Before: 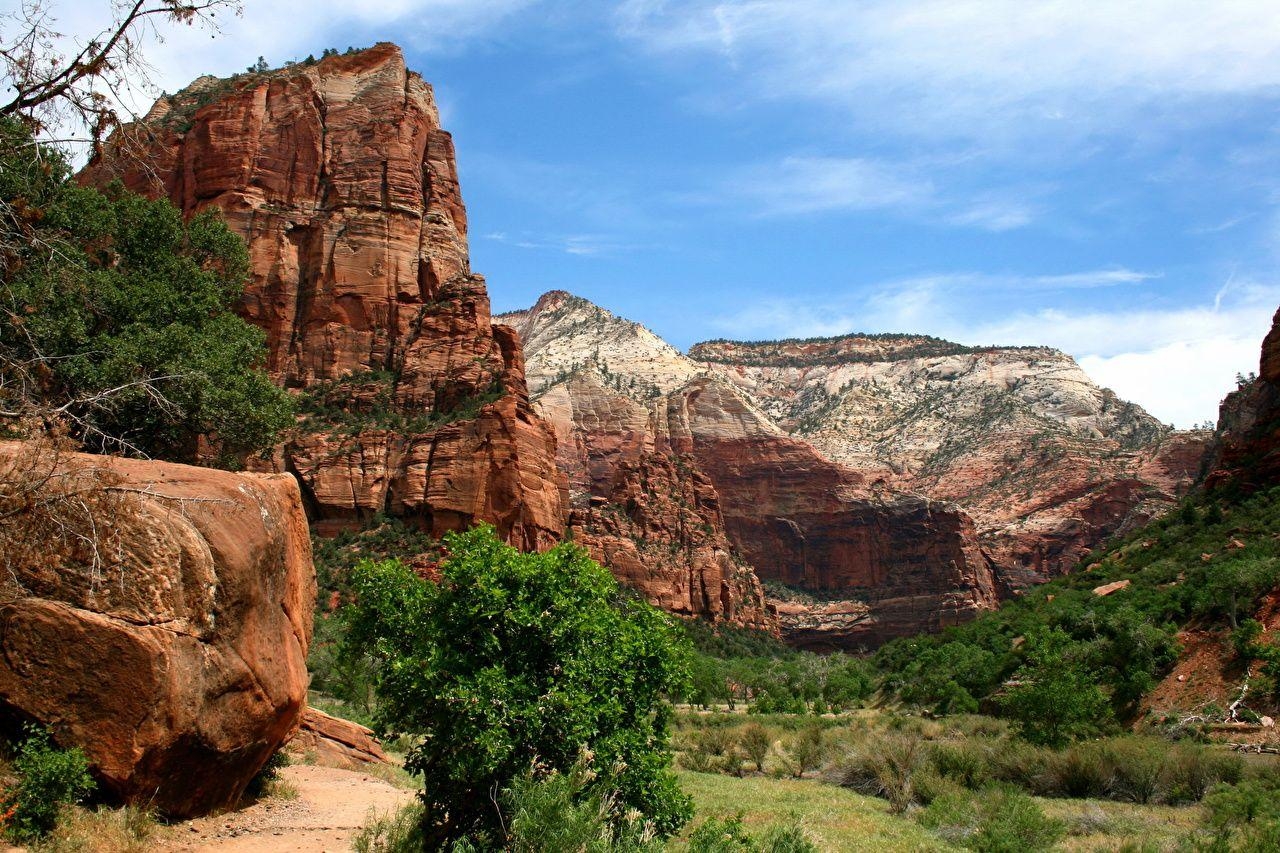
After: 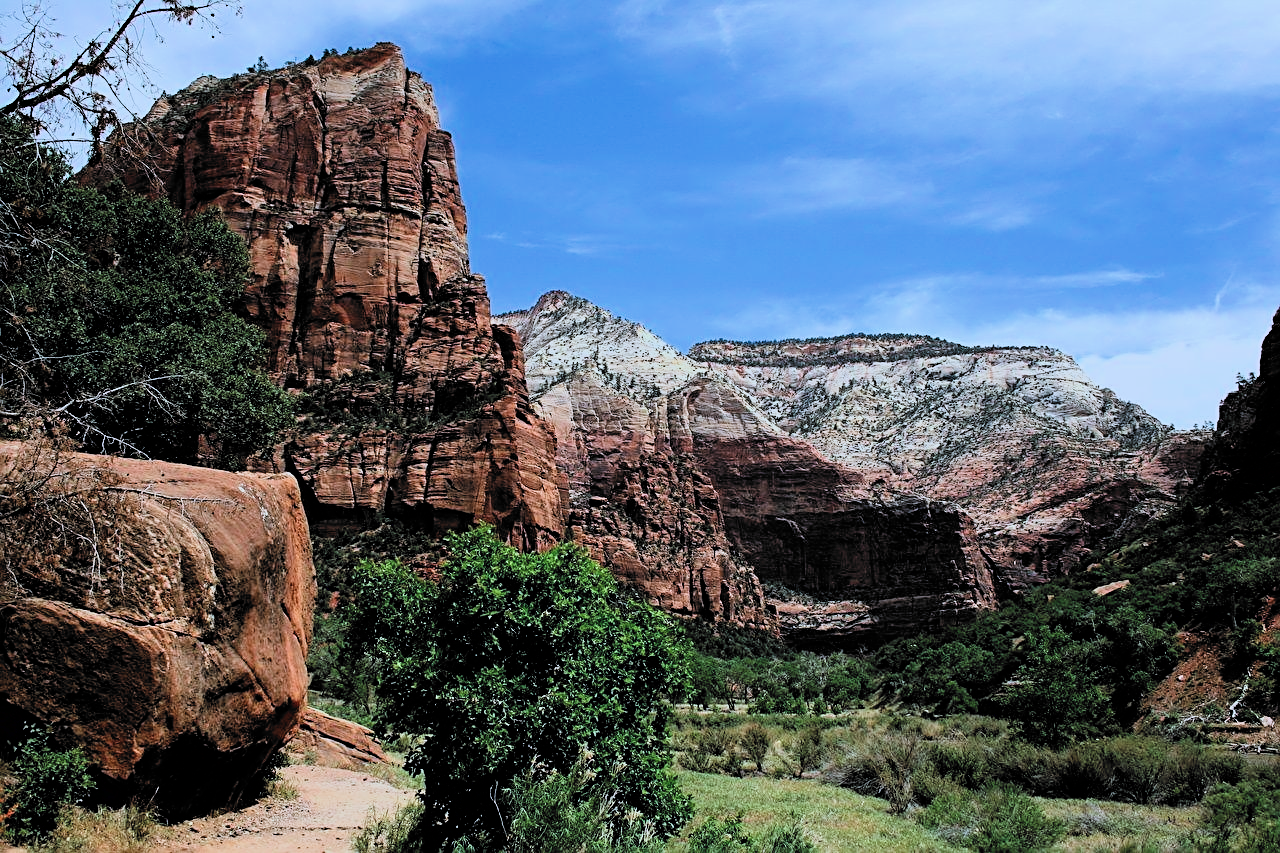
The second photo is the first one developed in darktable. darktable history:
sharpen: on, module defaults
filmic rgb: black relative exposure -5.12 EV, white relative exposure 3.96 EV, hardness 2.88, contrast 1.298, highlights saturation mix -31.3%, color science v6 (2022)
color calibration: illuminant custom, x 0.389, y 0.387, temperature 3840.86 K
